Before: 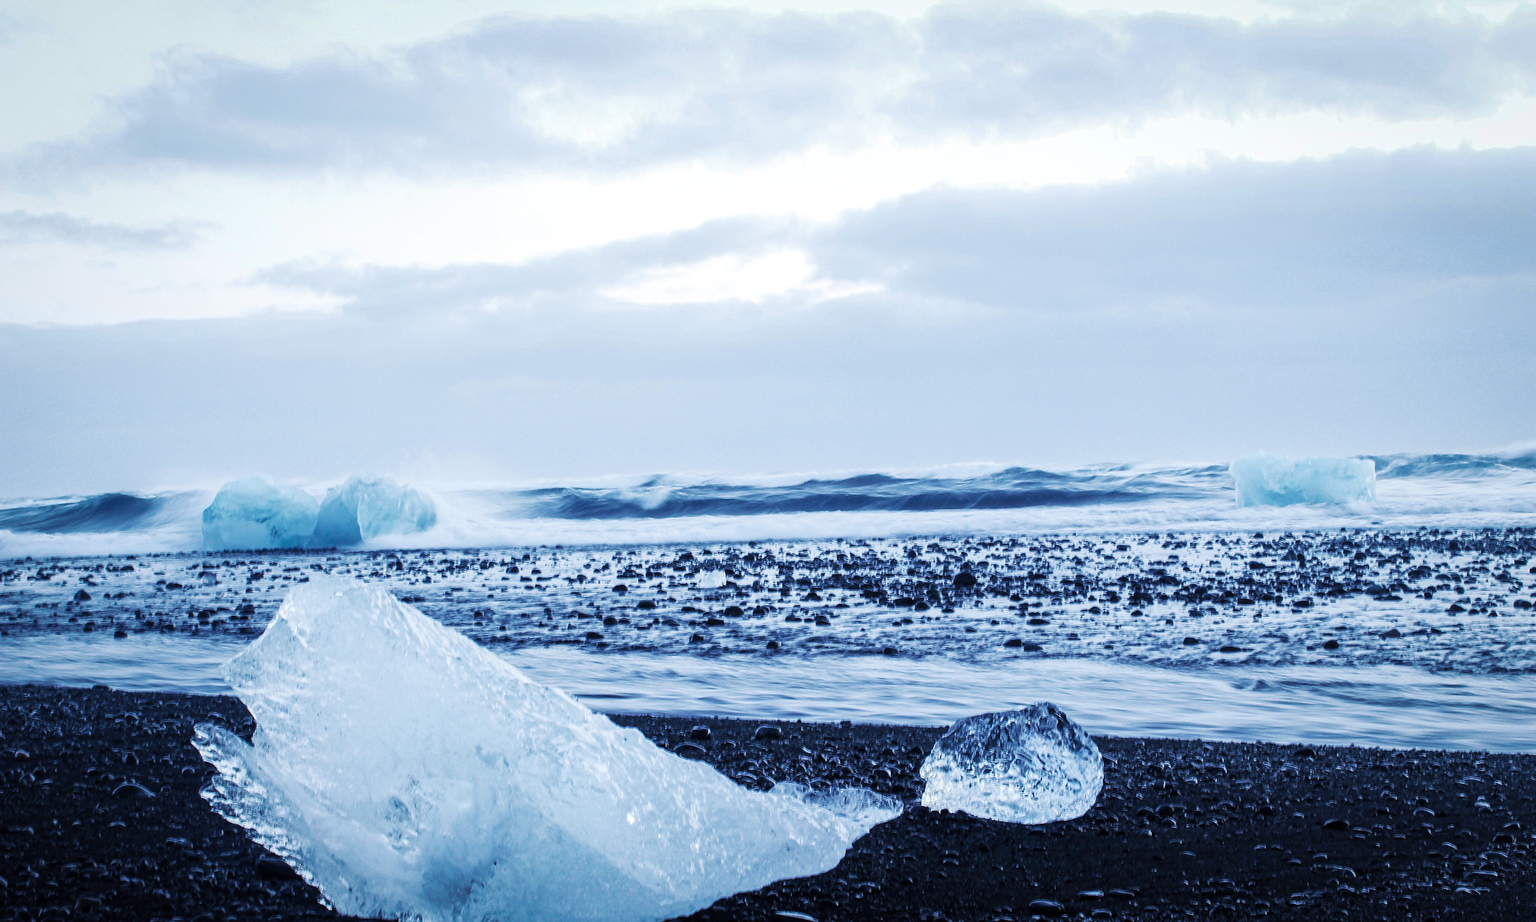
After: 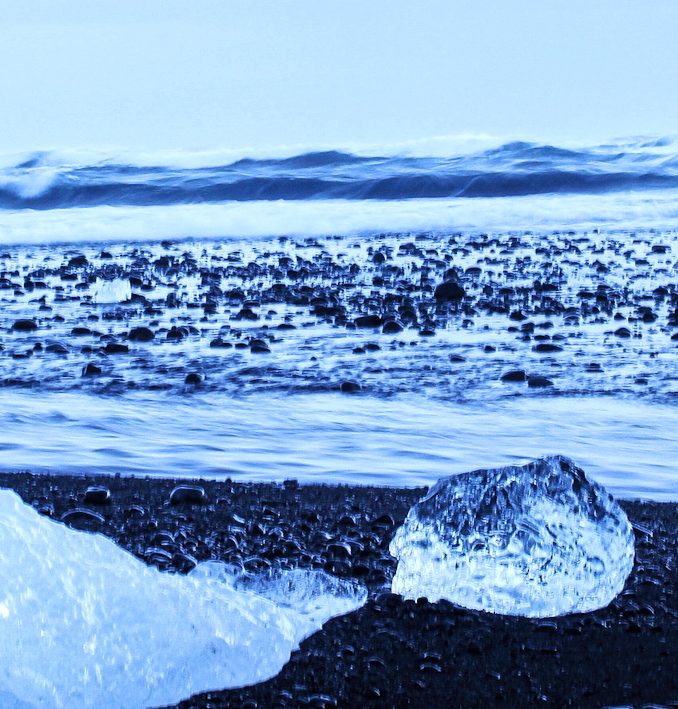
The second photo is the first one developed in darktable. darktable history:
white balance: red 0.948, green 1.02, blue 1.176
crop: left 40.878%, top 39.176%, right 25.993%, bottom 3.081%
color balance rgb: shadows lift › luminance -10%, highlights gain › luminance 10%, saturation formula JzAzBz (2021)
